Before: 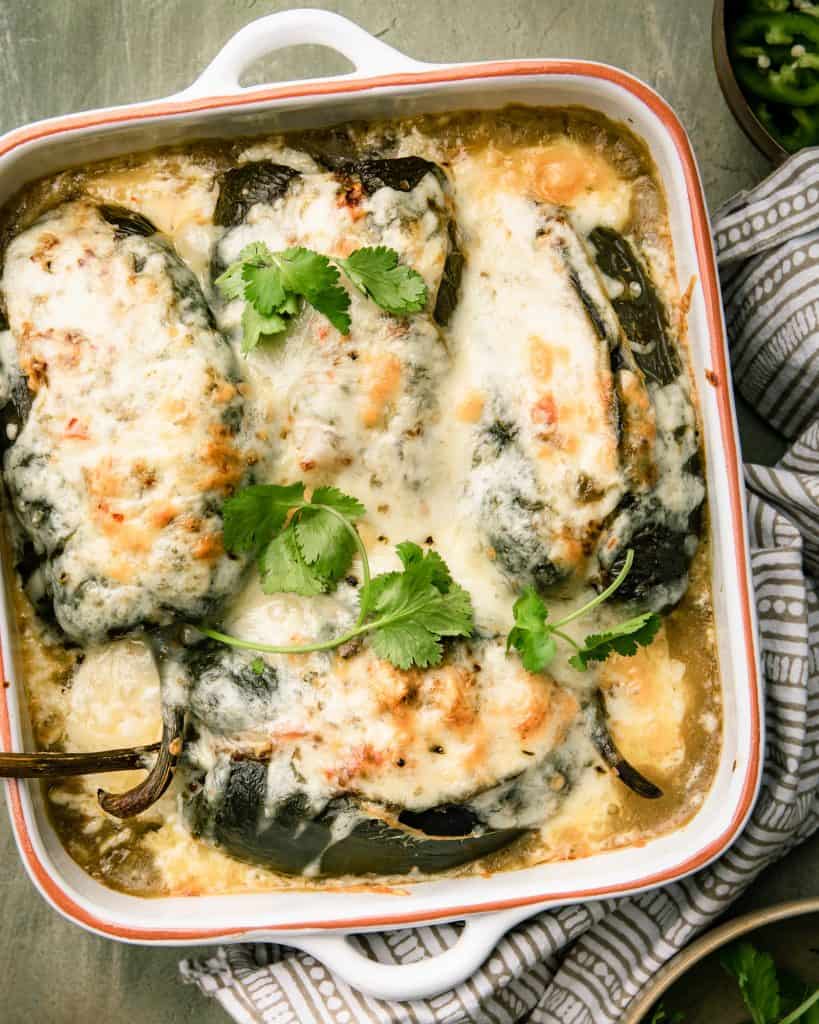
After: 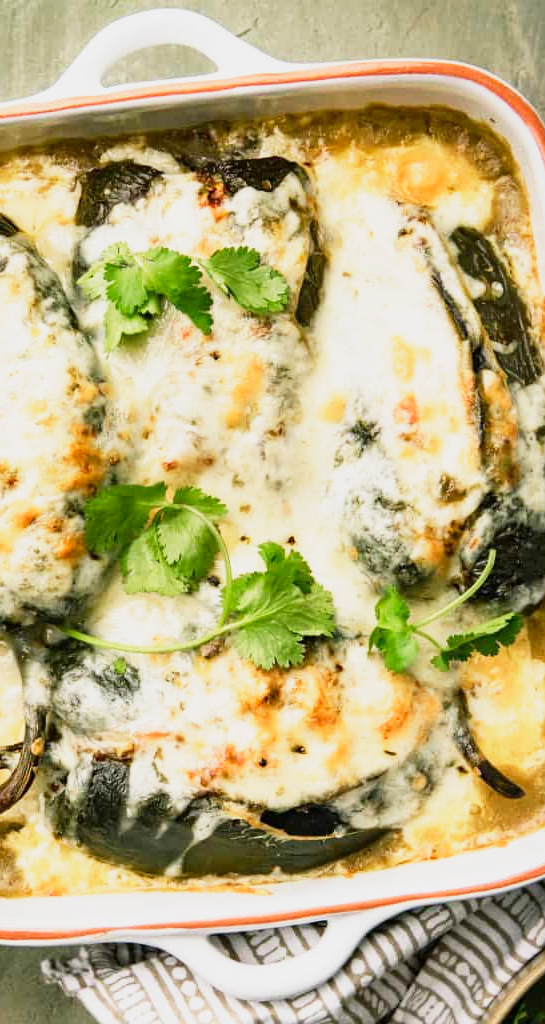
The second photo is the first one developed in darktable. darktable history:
base curve: curves: ch0 [(0, 0) (0.088, 0.125) (0.176, 0.251) (0.354, 0.501) (0.613, 0.749) (1, 0.877)], preserve colors none
crop: left 16.899%, right 16.556%
contrast brightness saturation: contrast 0.04, saturation 0.07
